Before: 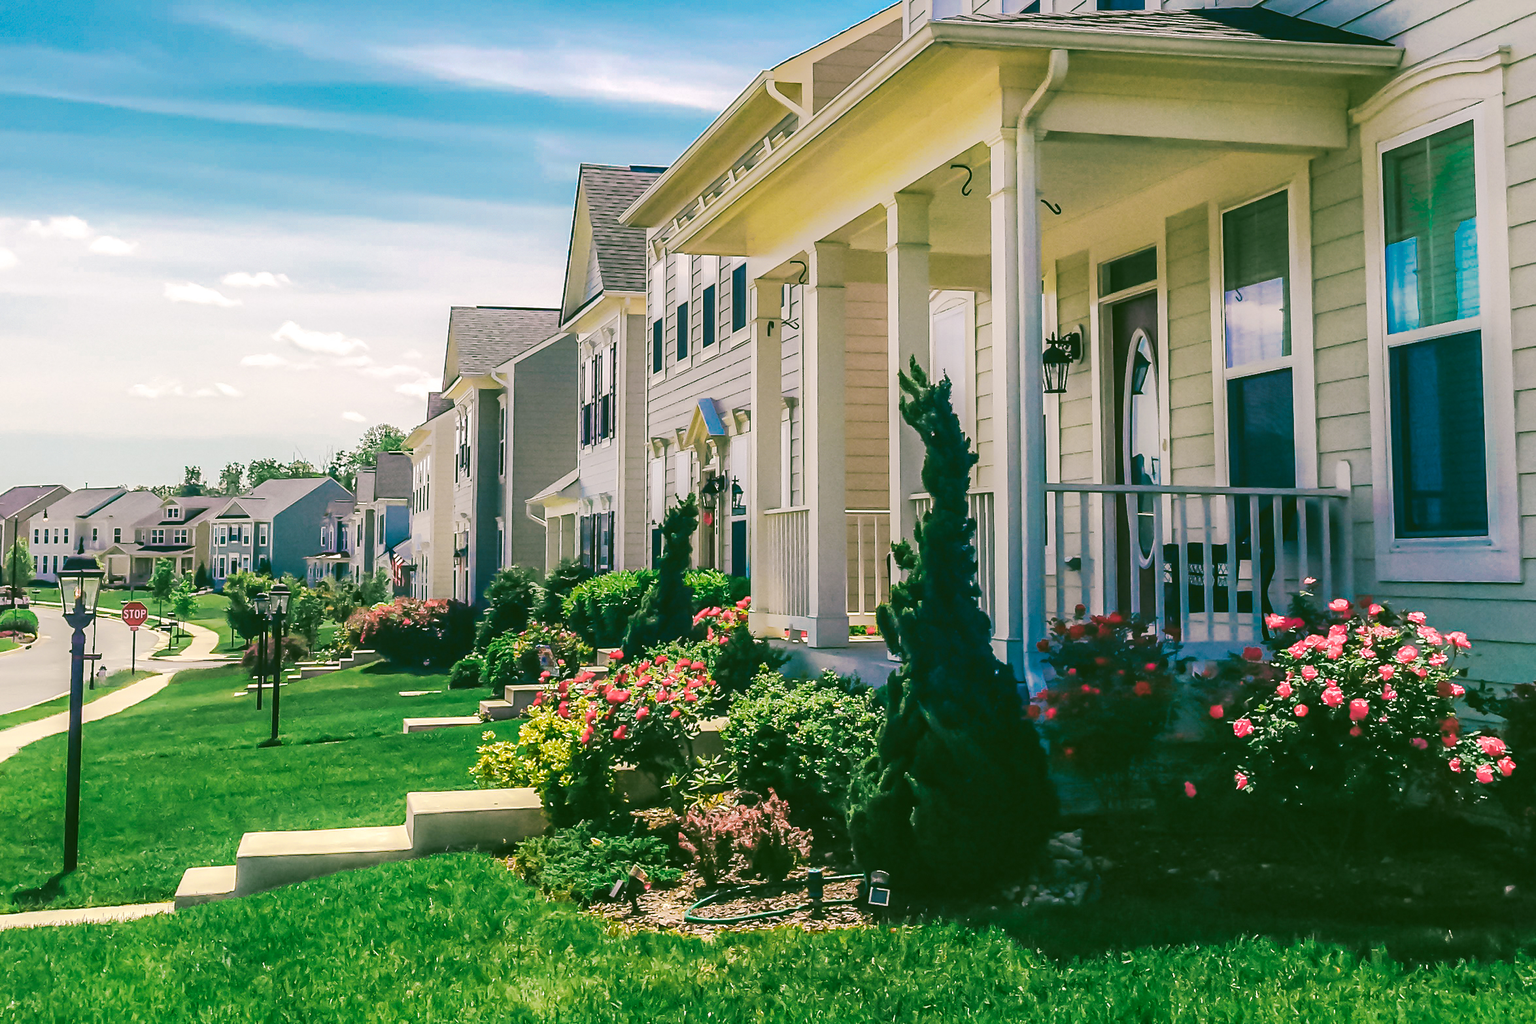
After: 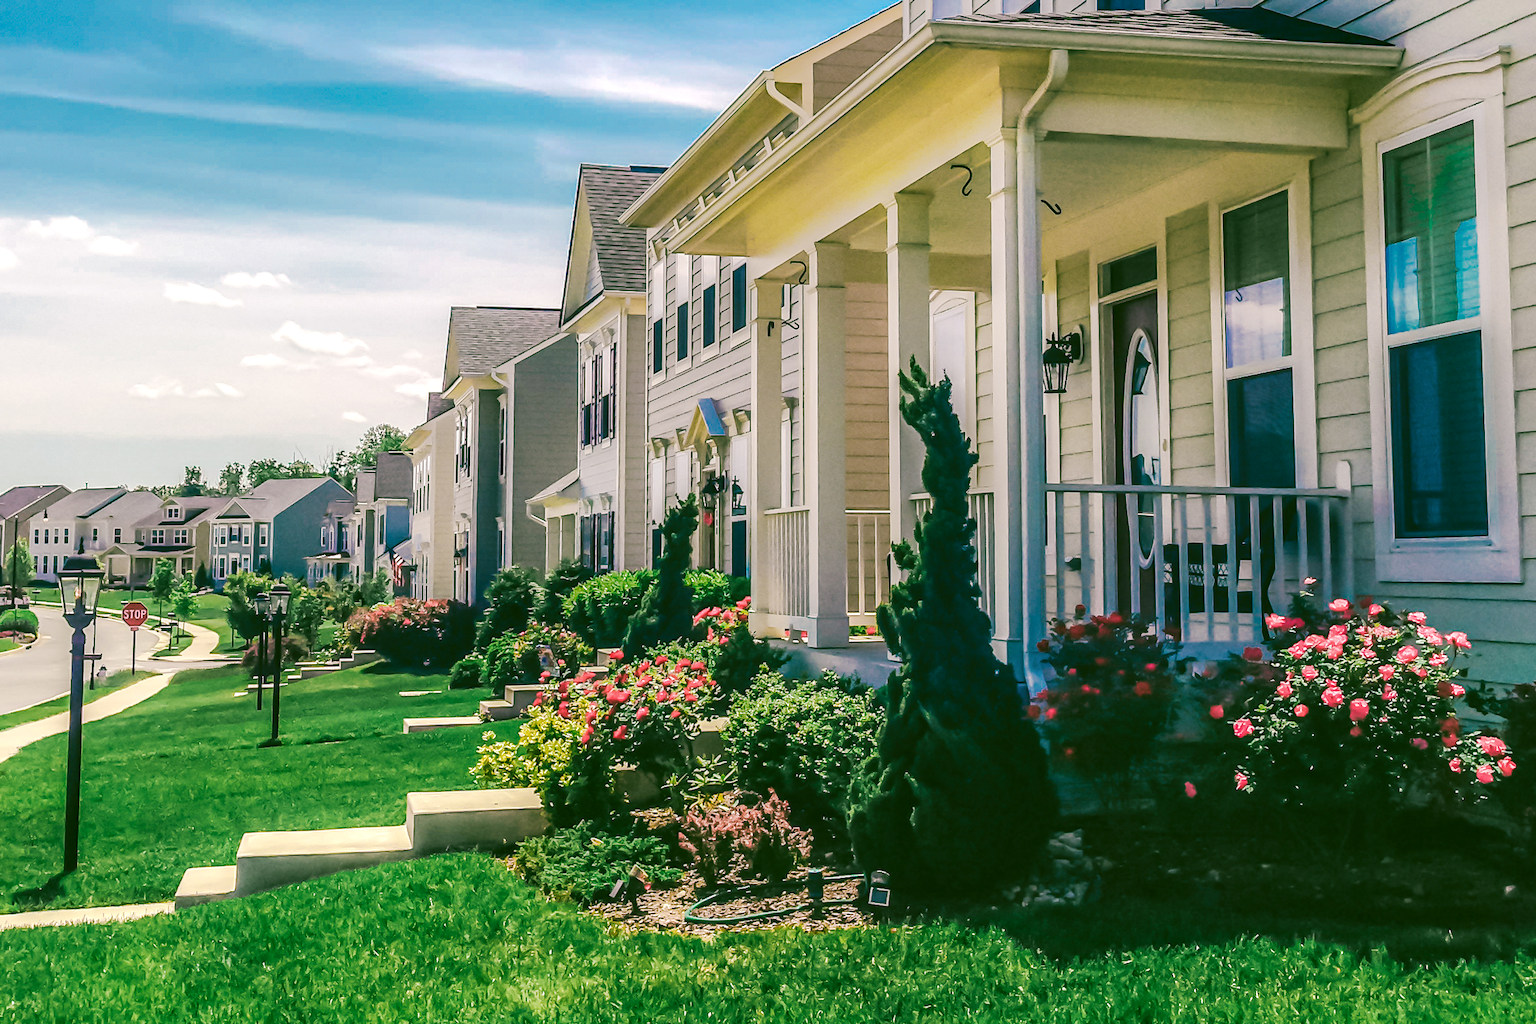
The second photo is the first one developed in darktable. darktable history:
exposure: exposure -0.04 EV, compensate highlight preservation false
local contrast: on, module defaults
